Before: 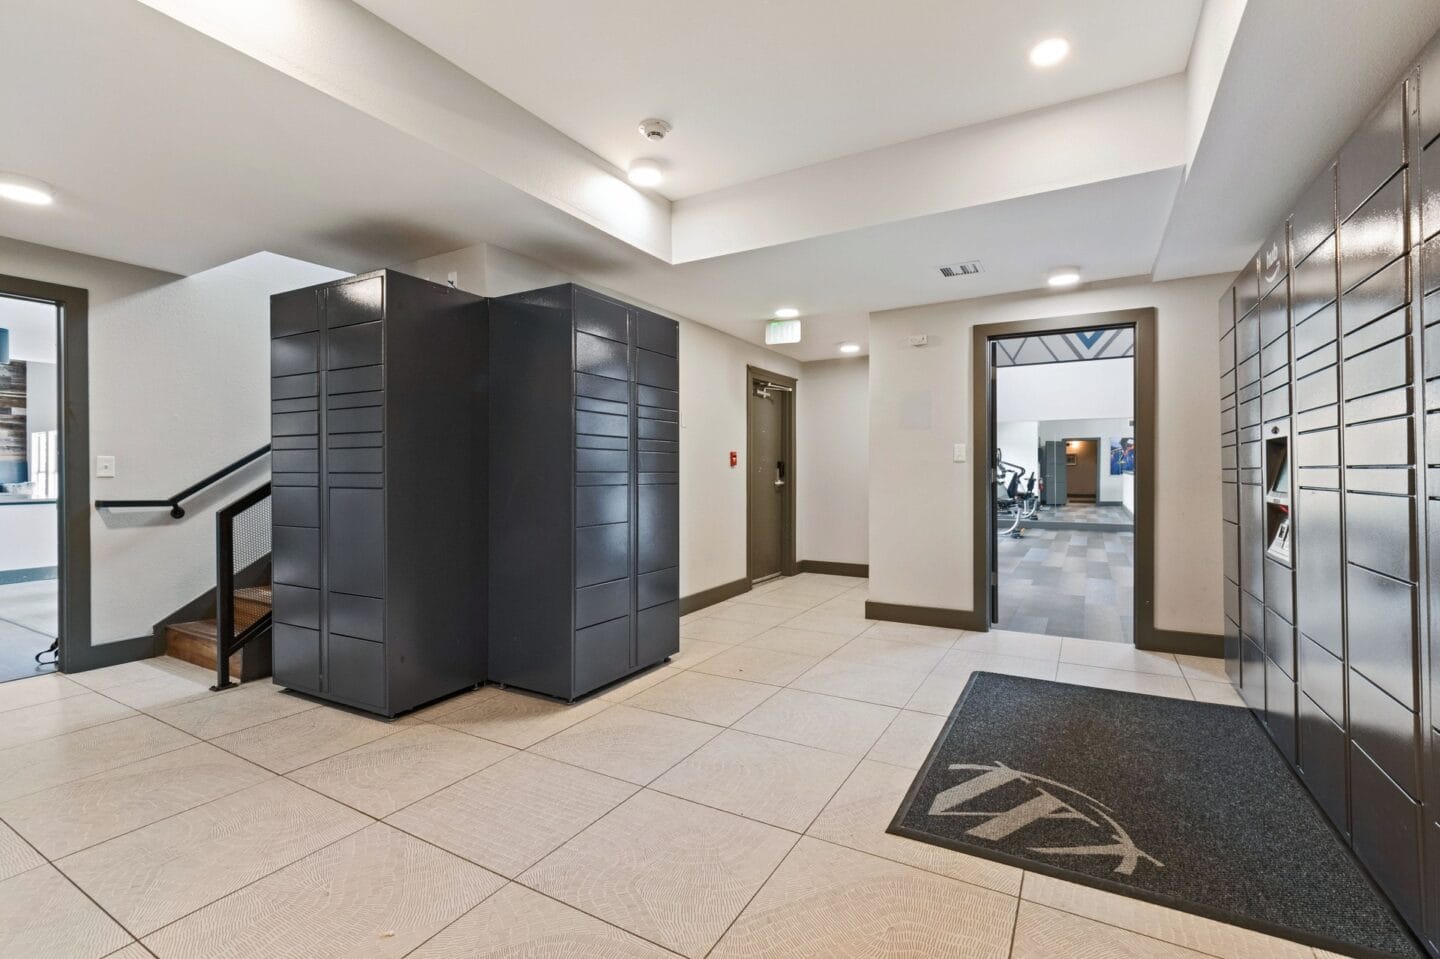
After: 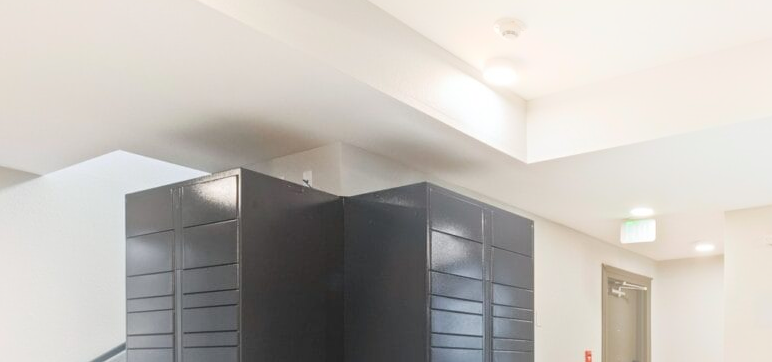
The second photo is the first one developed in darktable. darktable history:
crop: left 10.121%, top 10.631%, right 36.218%, bottom 51.526%
bloom: threshold 82.5%, strength 16.25%
